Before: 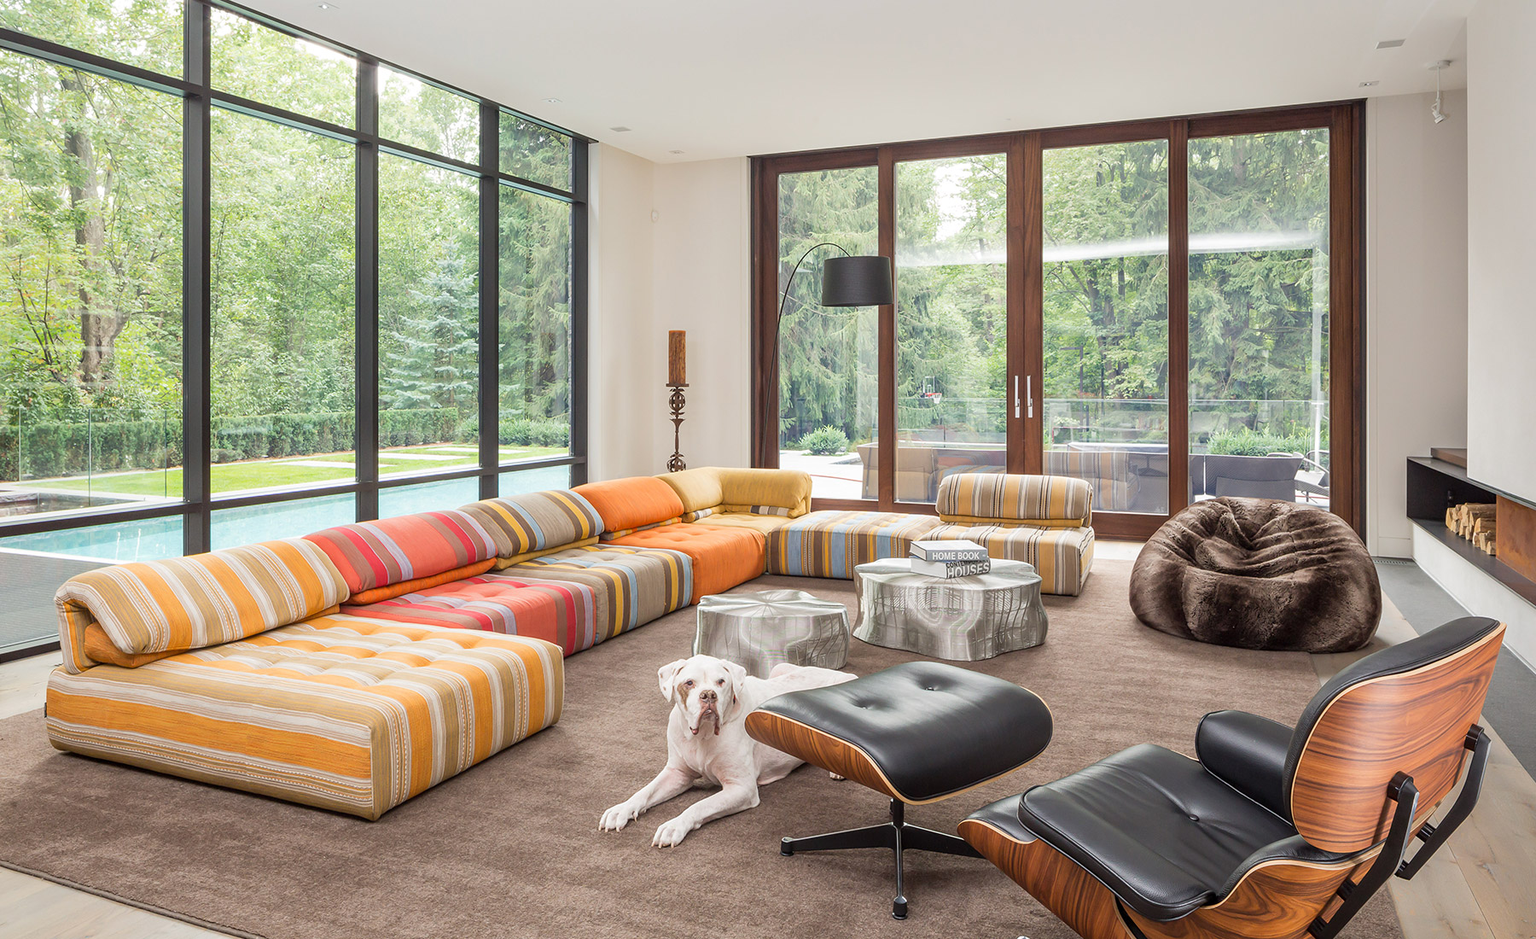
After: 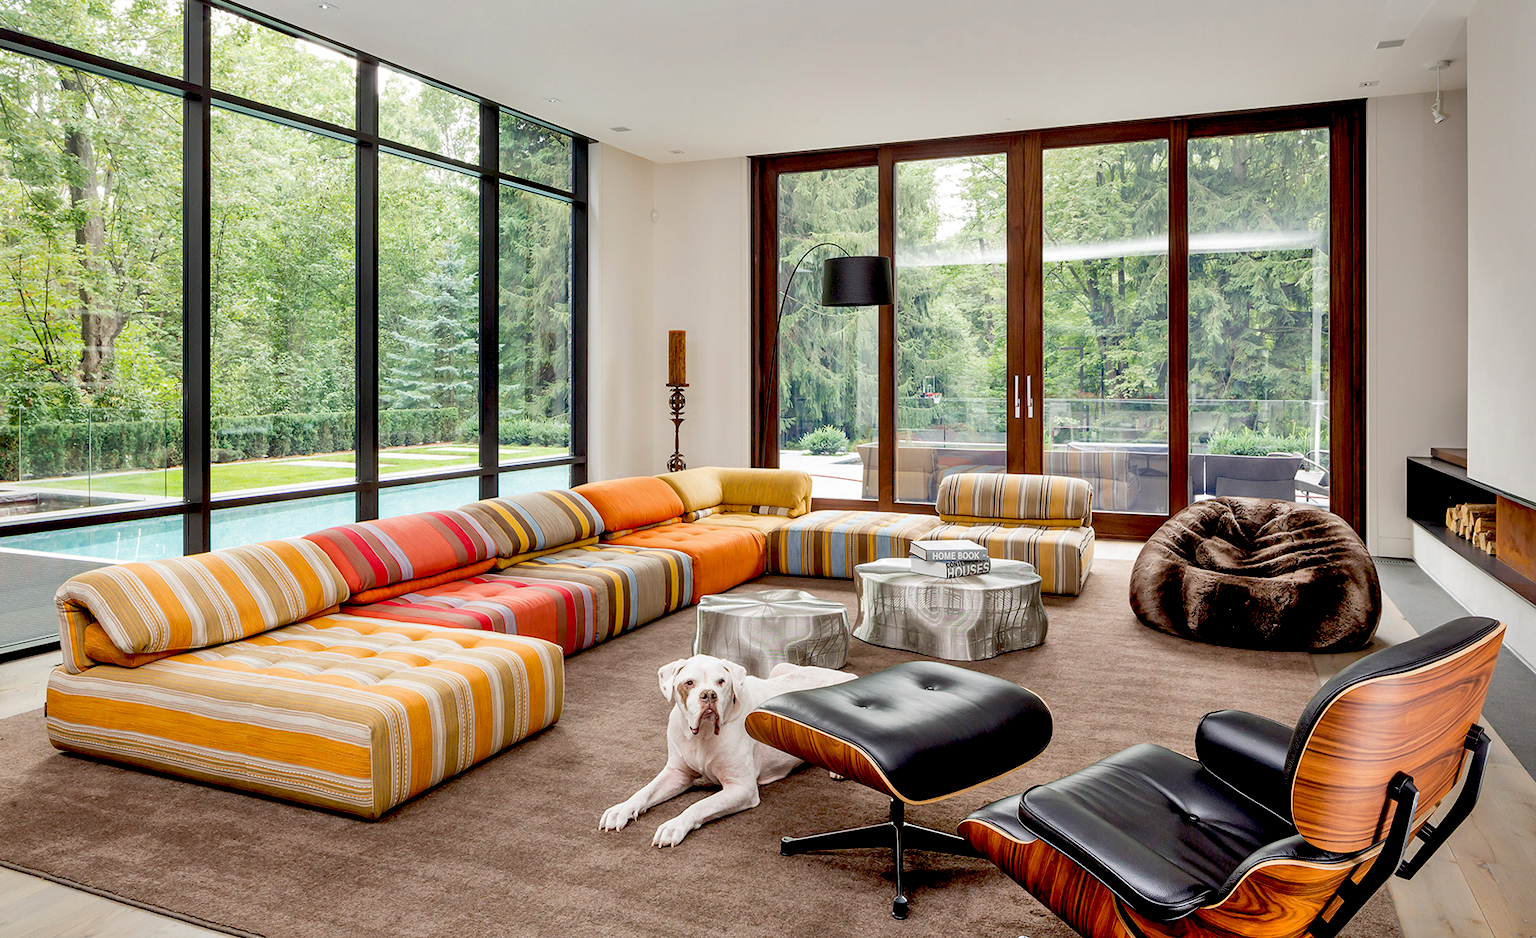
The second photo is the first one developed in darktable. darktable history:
exposure: black level correction 0.047, exposure 0.013 EV, compensate highlight preservation false
shadows and highlights: soften with gaussian
